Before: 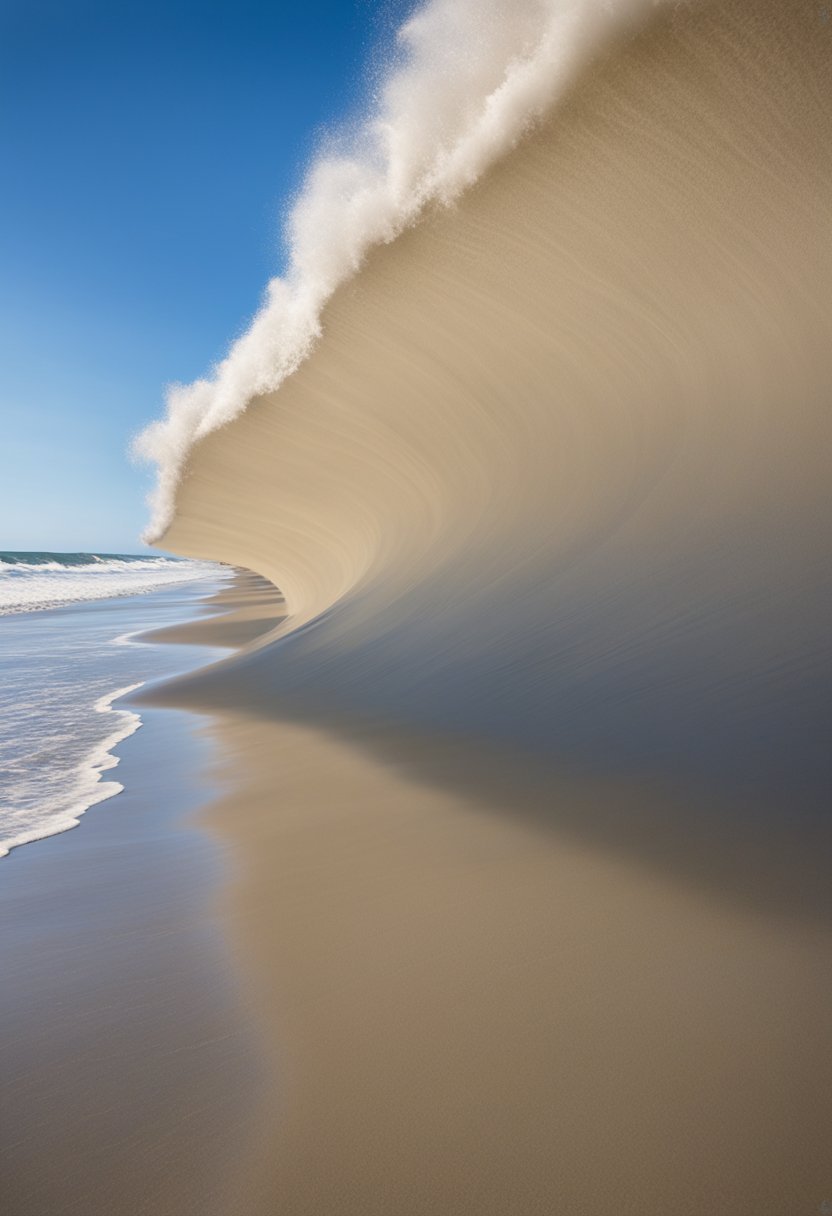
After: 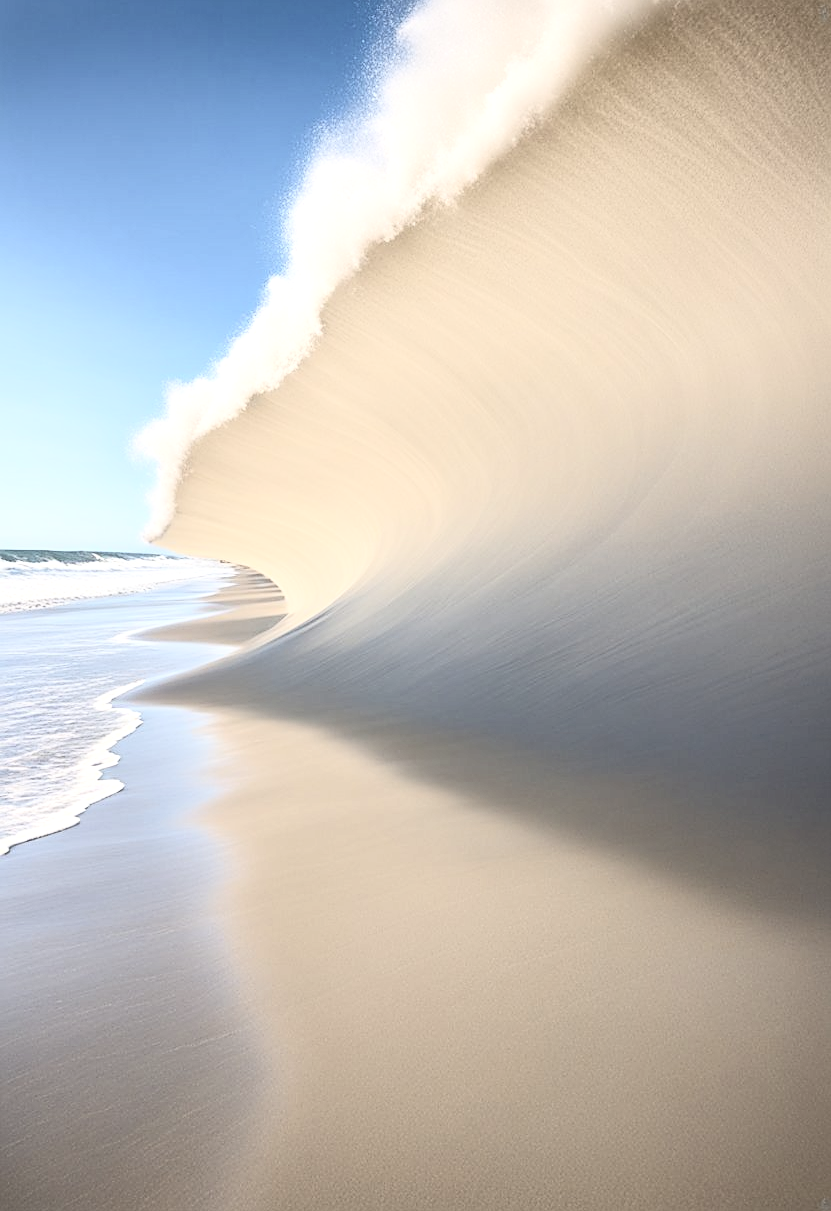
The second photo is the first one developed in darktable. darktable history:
local contrast: on, module defaults
crop: top 0.236%, bottom 0.094%
shadows and highlights: shadows 62.06, white point adjustment 0.315, highlights -34.22, compress 84.15%
contrast brightness saturation: contrast 0.44, brightness 0.555, saturation -0.19
sharpen: on, module defaults
